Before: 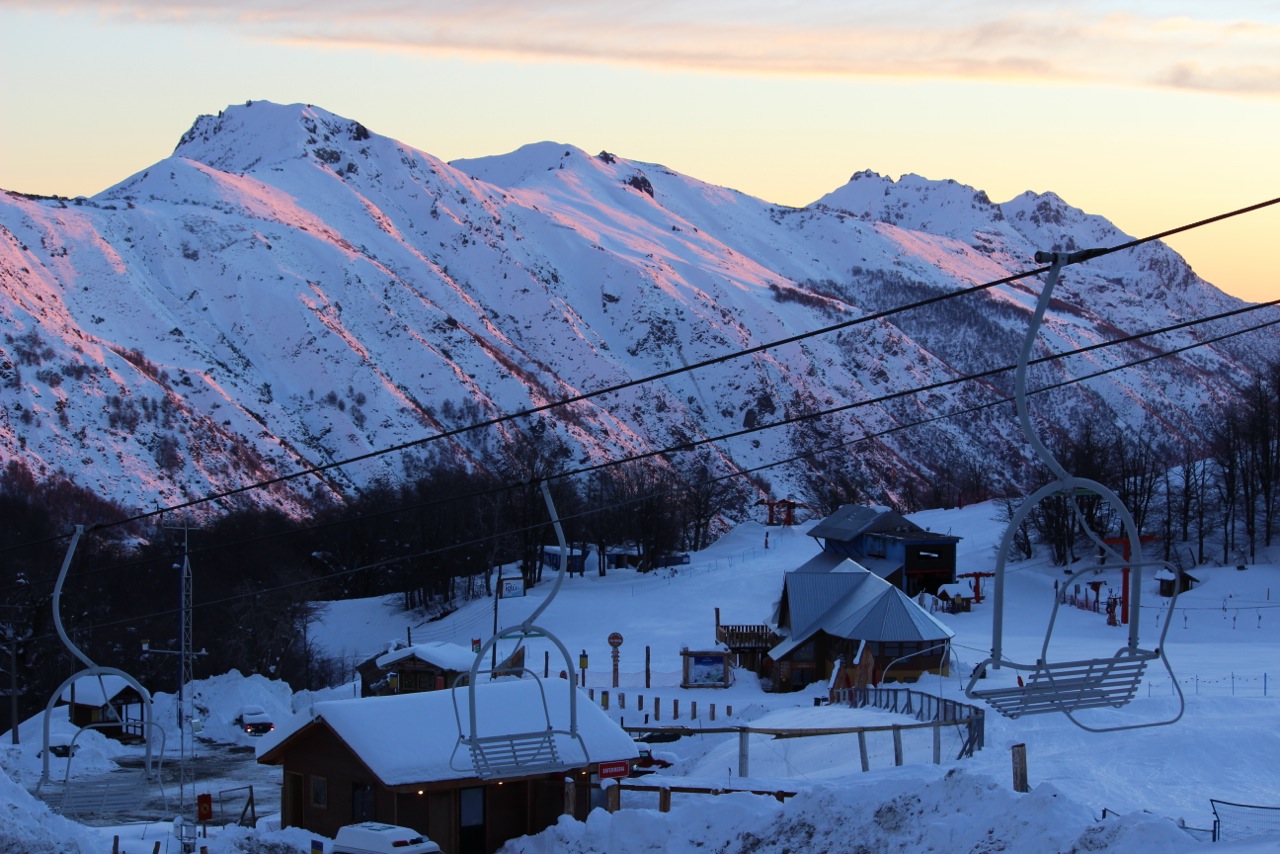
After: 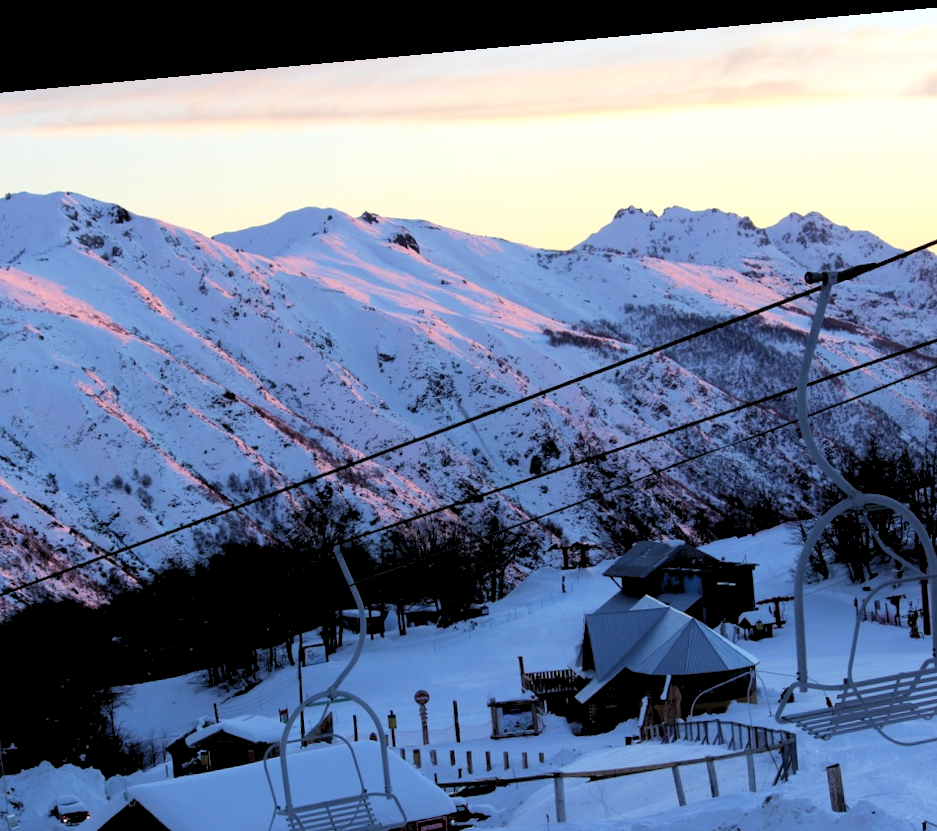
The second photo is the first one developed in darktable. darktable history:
rgb levels: levels [[0.013, 0.434, 0.89], [0, 0.5, 1], [0, 0.5, 1]]
rotate and perspective: rotation -5.2°, automatic cropping off
crop: left 18.479%, right 12.2%, bottom 13.971%
